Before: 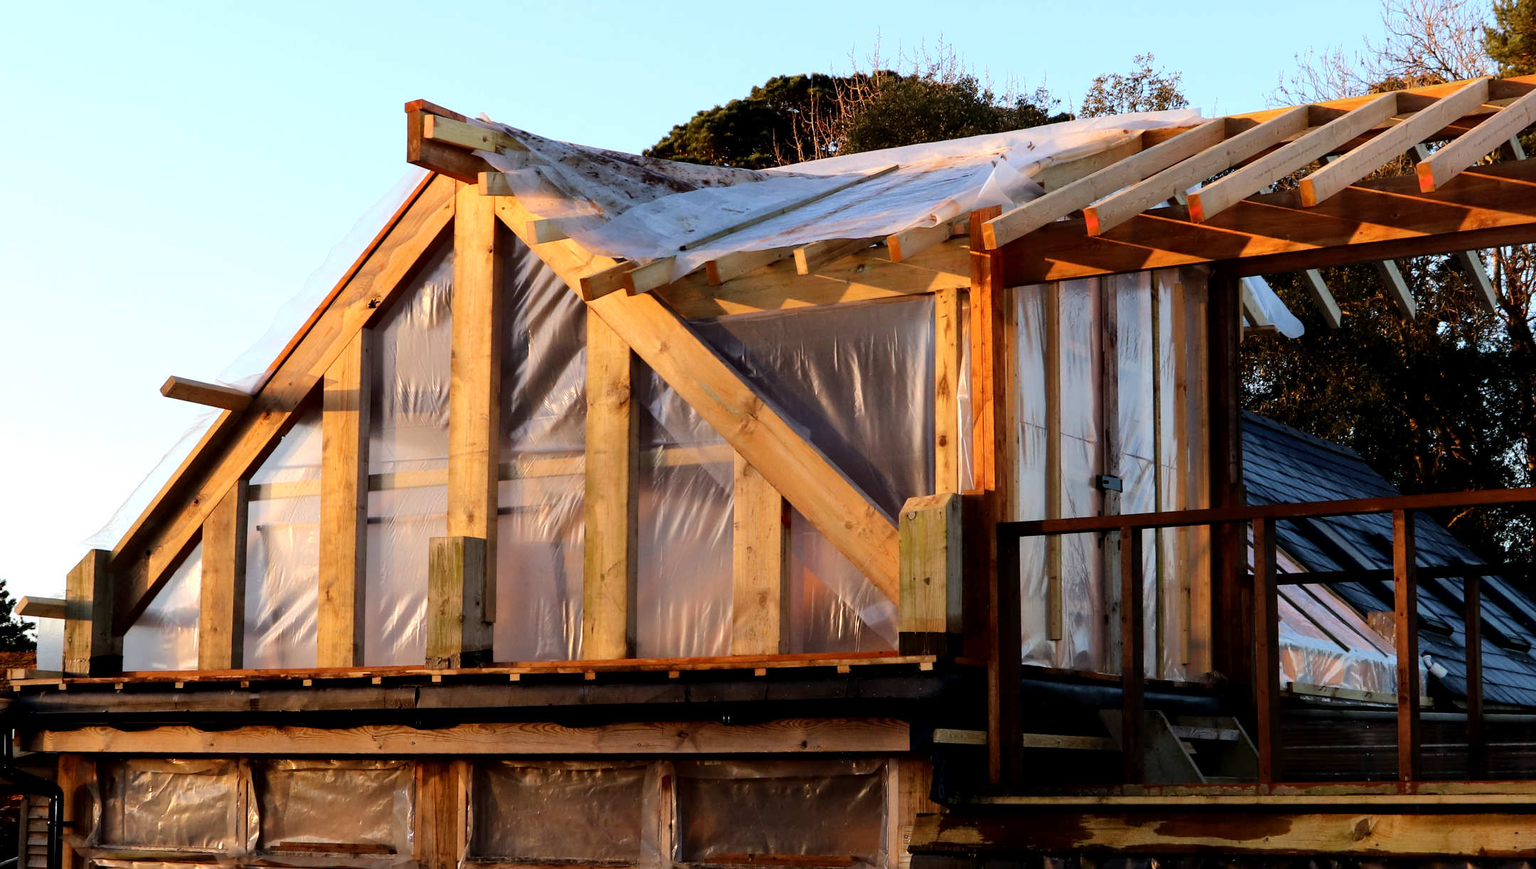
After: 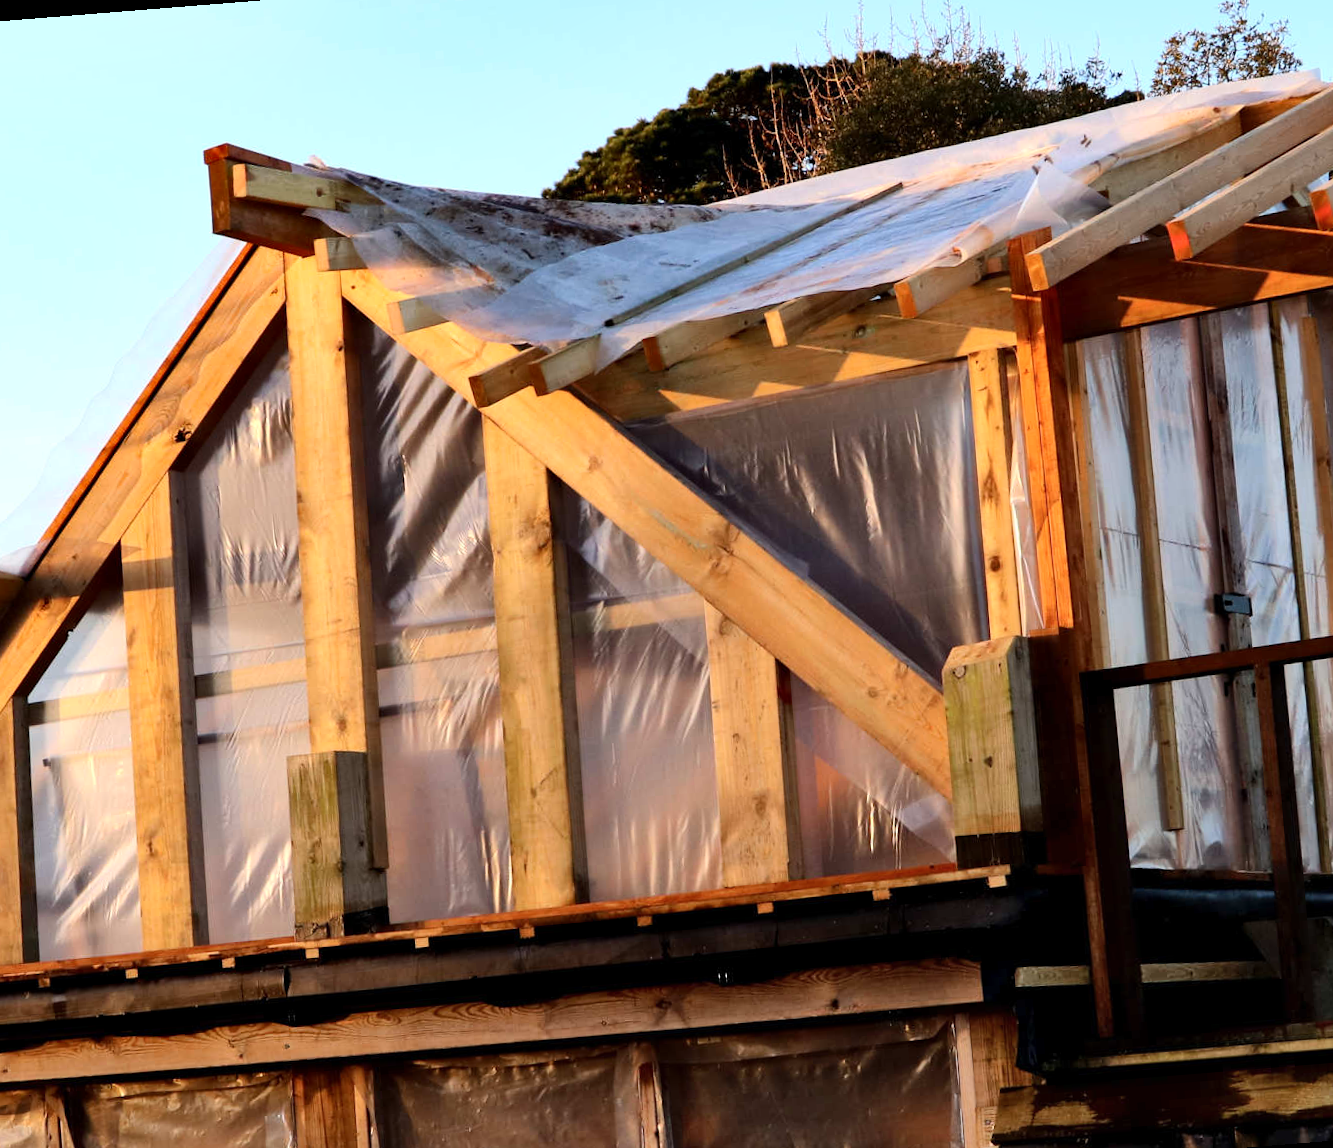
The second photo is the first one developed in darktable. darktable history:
rotate and perspective: rotation -4.57°, crop left 0.054, crop right 0.944, crop top 0.087, crop bottom 0.914
shadows and highlights: shadows 32.83, highlights -47.7, soften with gaussian
crop and rotate: left 12.648%, right 20.685%
contrast brightness saturation: contrast 0.15, brightness 0.05
